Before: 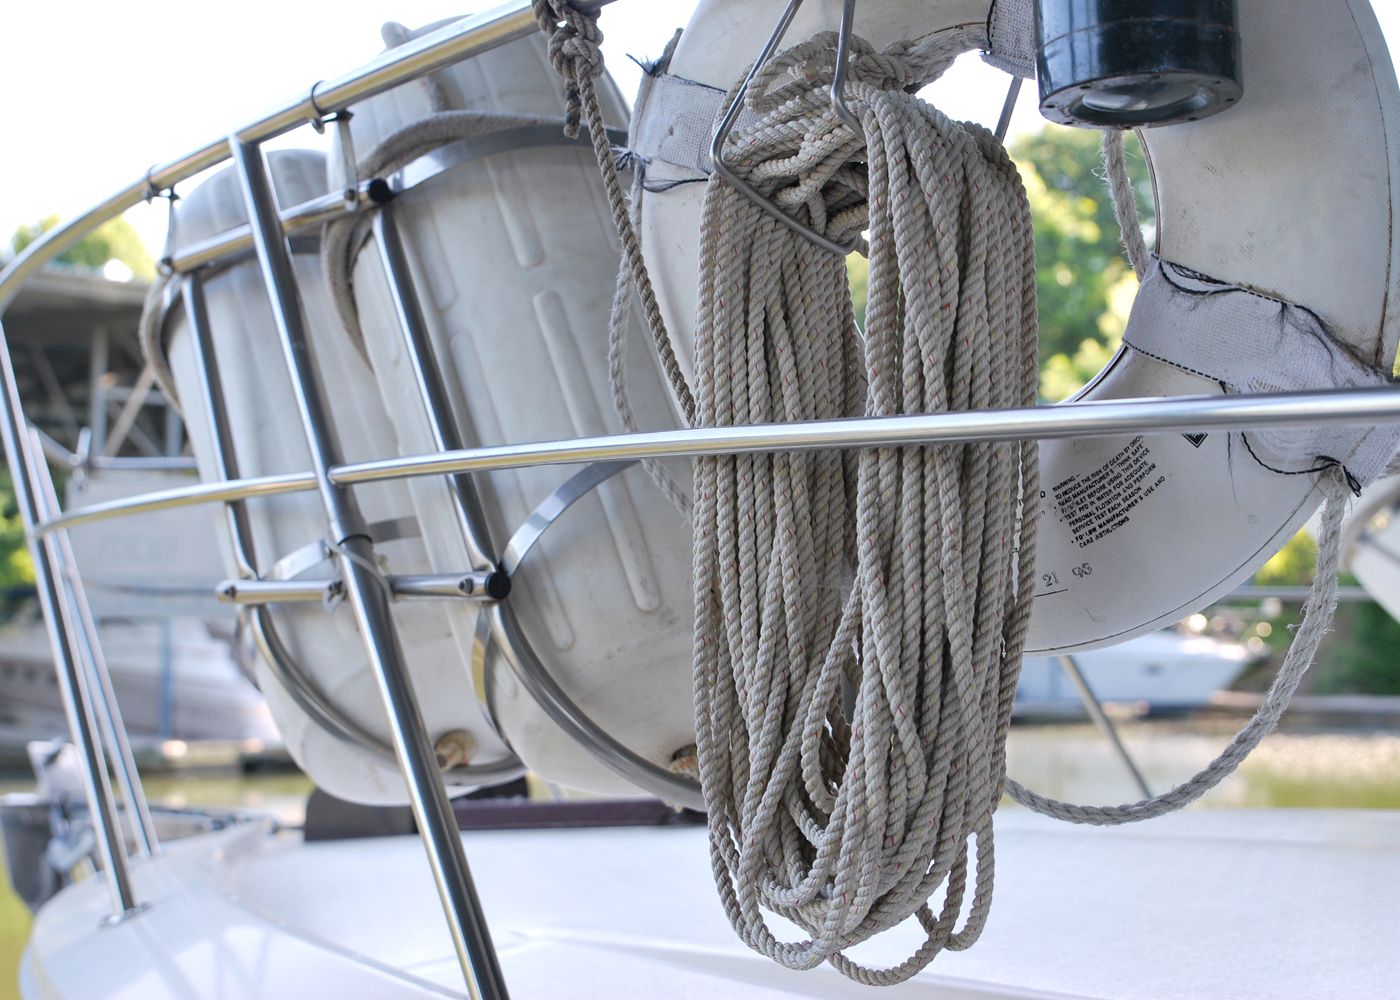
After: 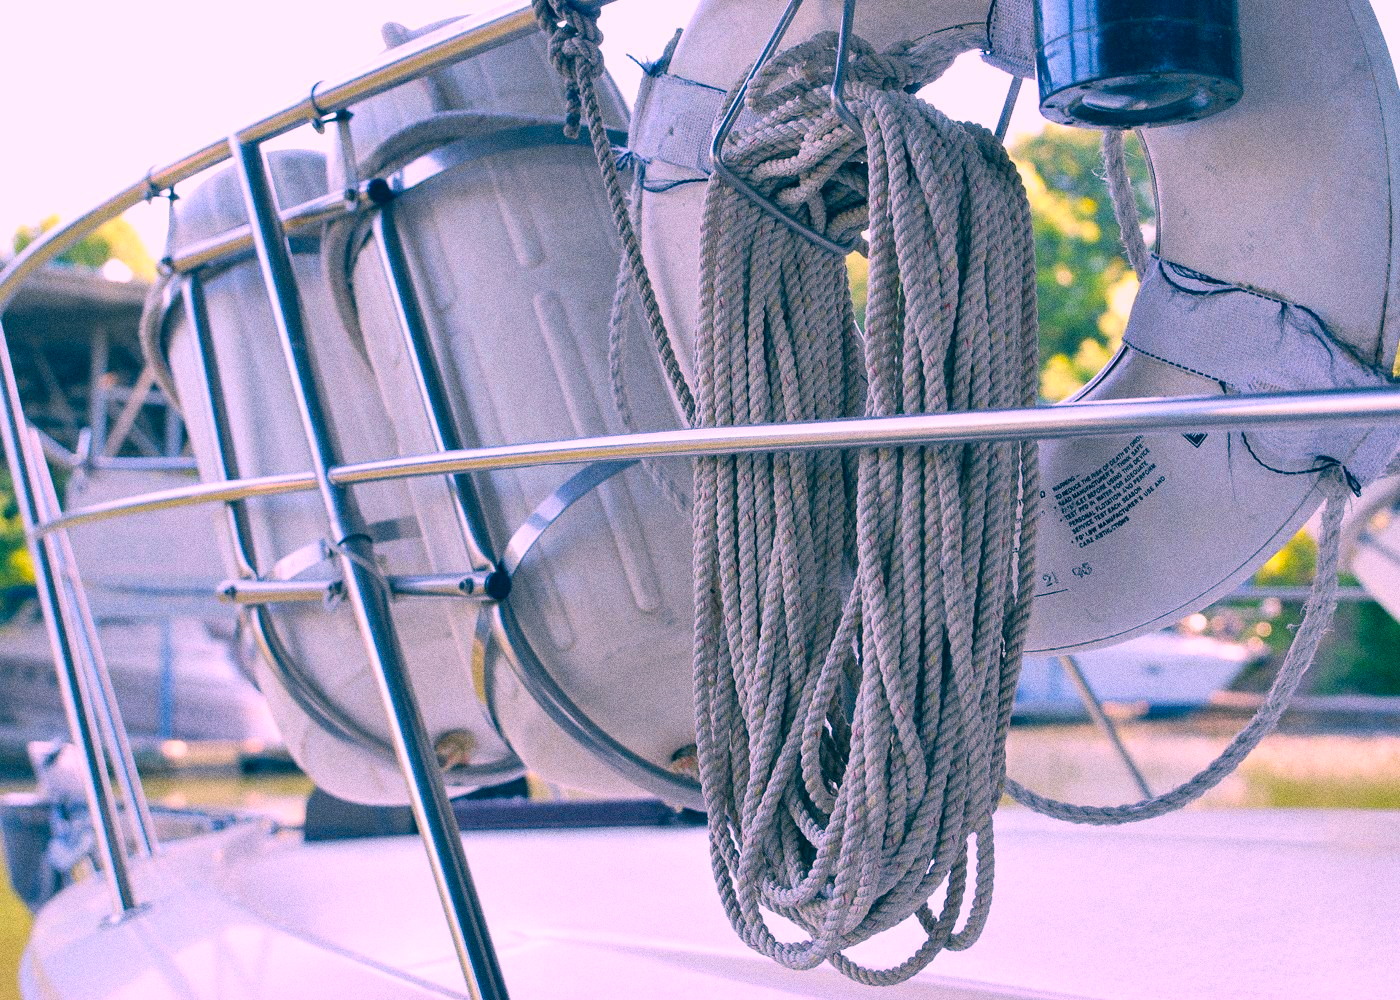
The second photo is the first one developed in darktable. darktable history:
grain: coarseness 0.09 ISO, strength 40%
color correction: highlights a* 17.03, highlights b* 0.205, shadows a* -15.38, shadows b* -14.56, saturation 1.5
